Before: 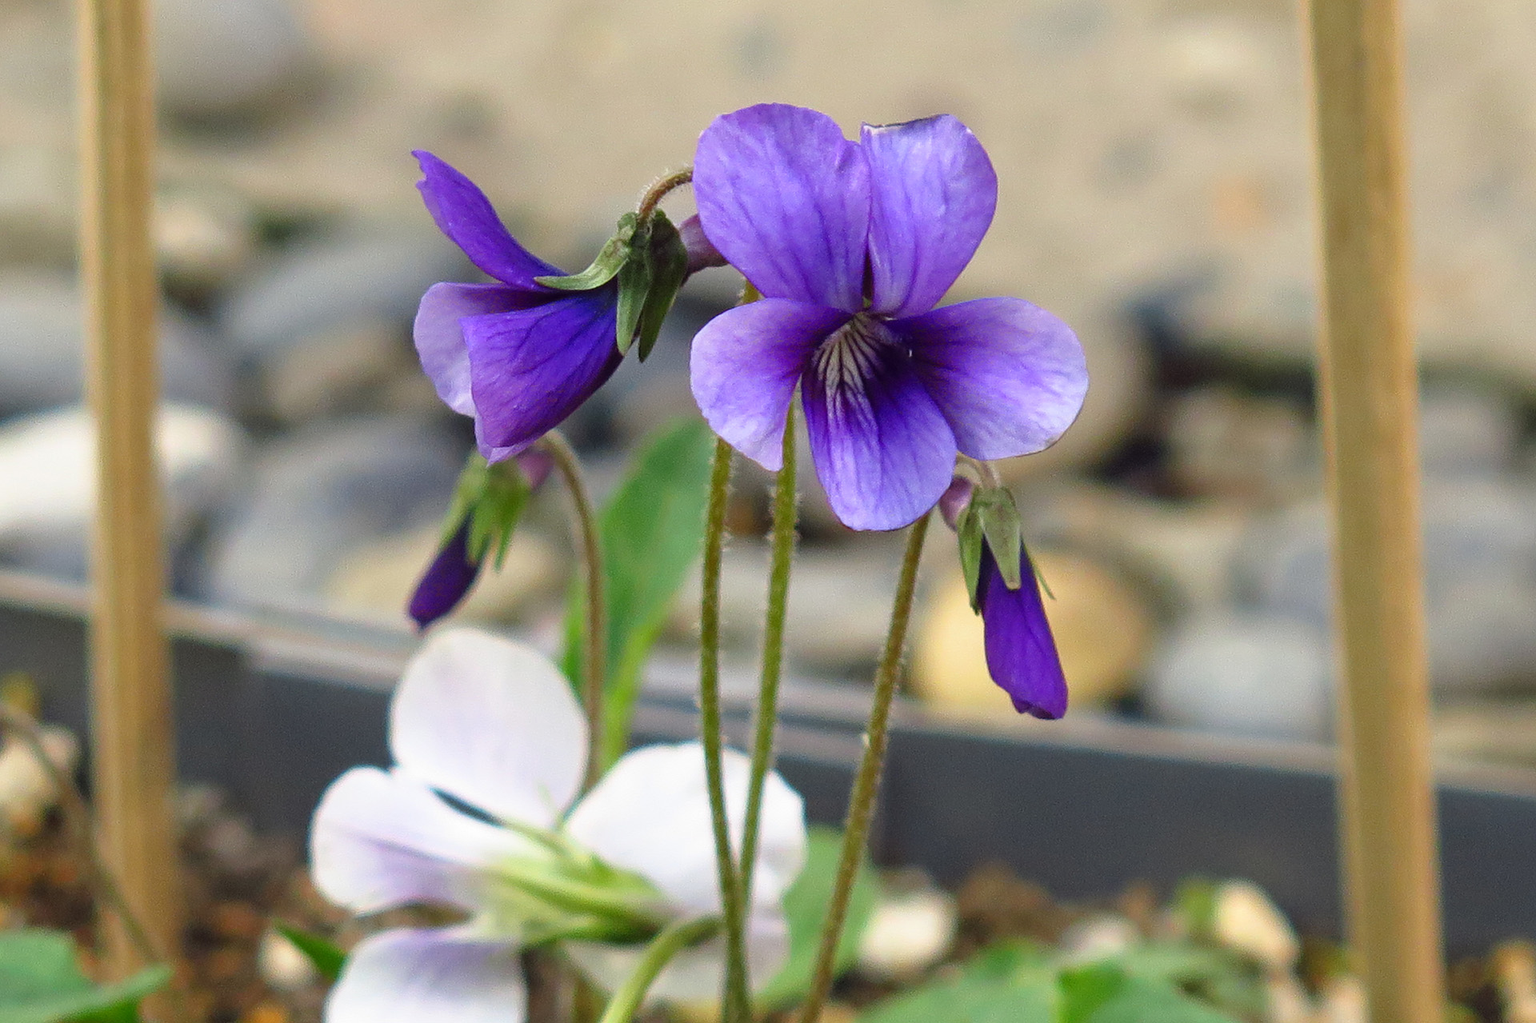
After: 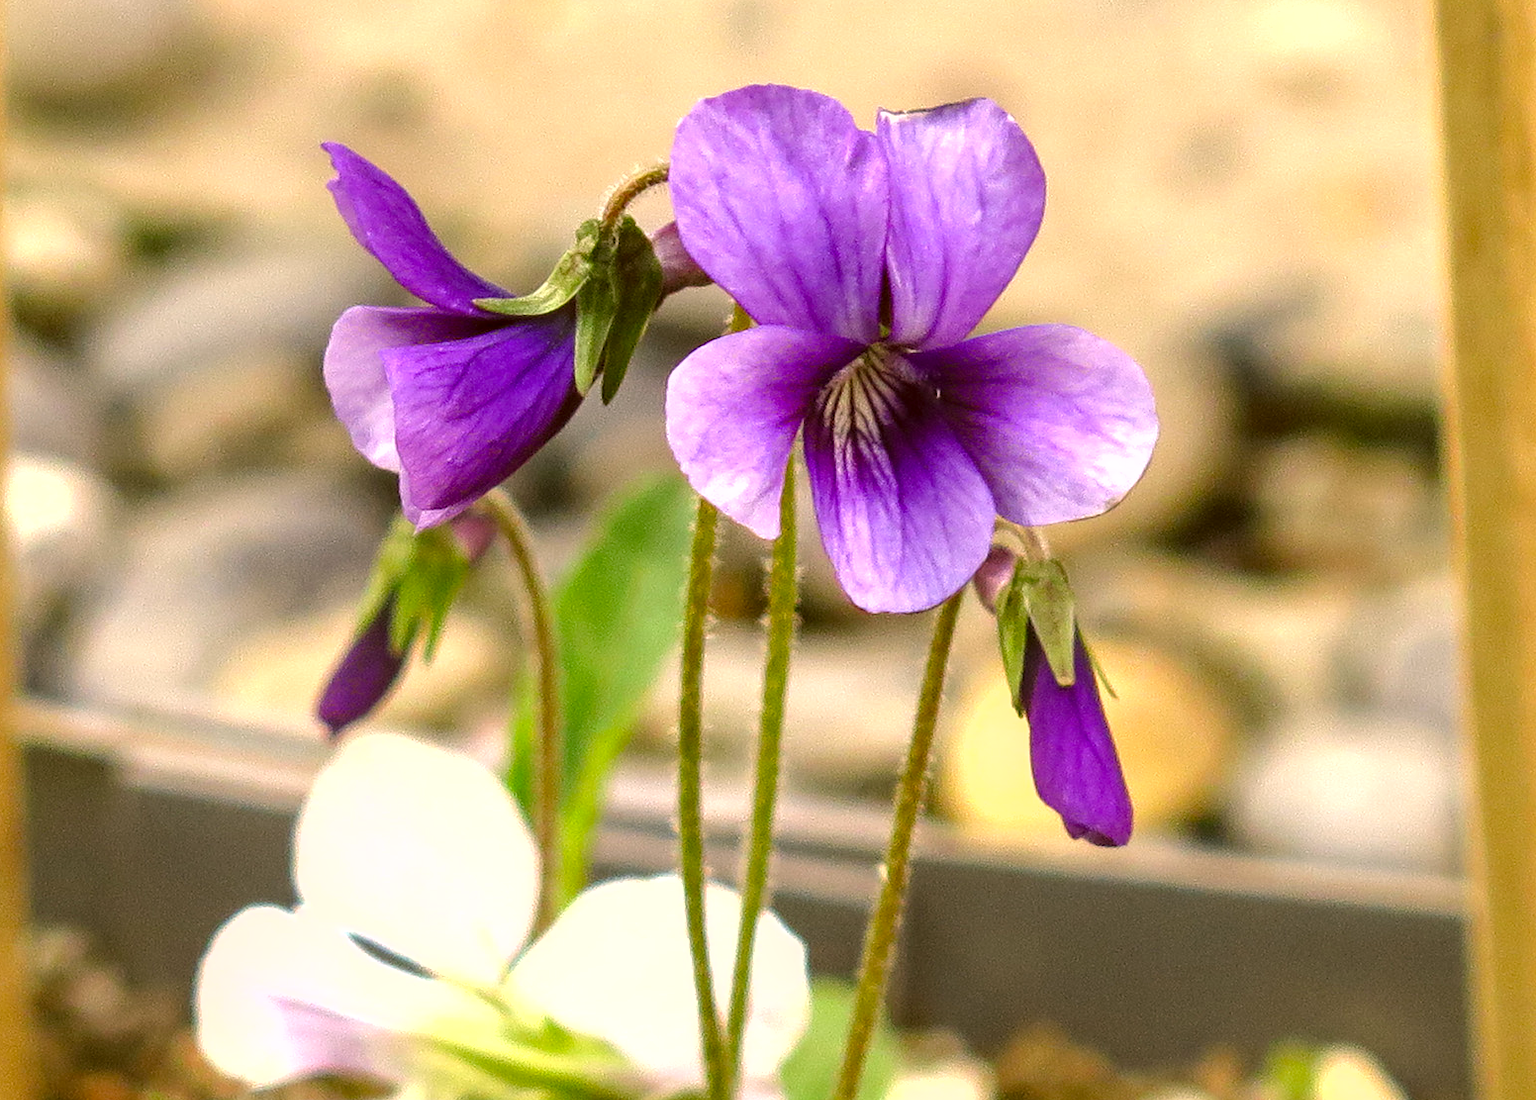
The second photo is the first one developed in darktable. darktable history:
crop: left 9.929%, top 3.475%, right 9.188%, bottom 9.529%
exposure: black level correction 0, exposure 0.7 EV, compensate exposure bias true, compensate highlight preservation false
shadows and highlights: radius 125.46, shadows 21.19, highlights -21.19, low approximation 0.01
local contrast: on, module defaults
color correction: highlights a* 8.98, highlights b* 15.09, shadows a* -0.49, shadows b* 26.52
